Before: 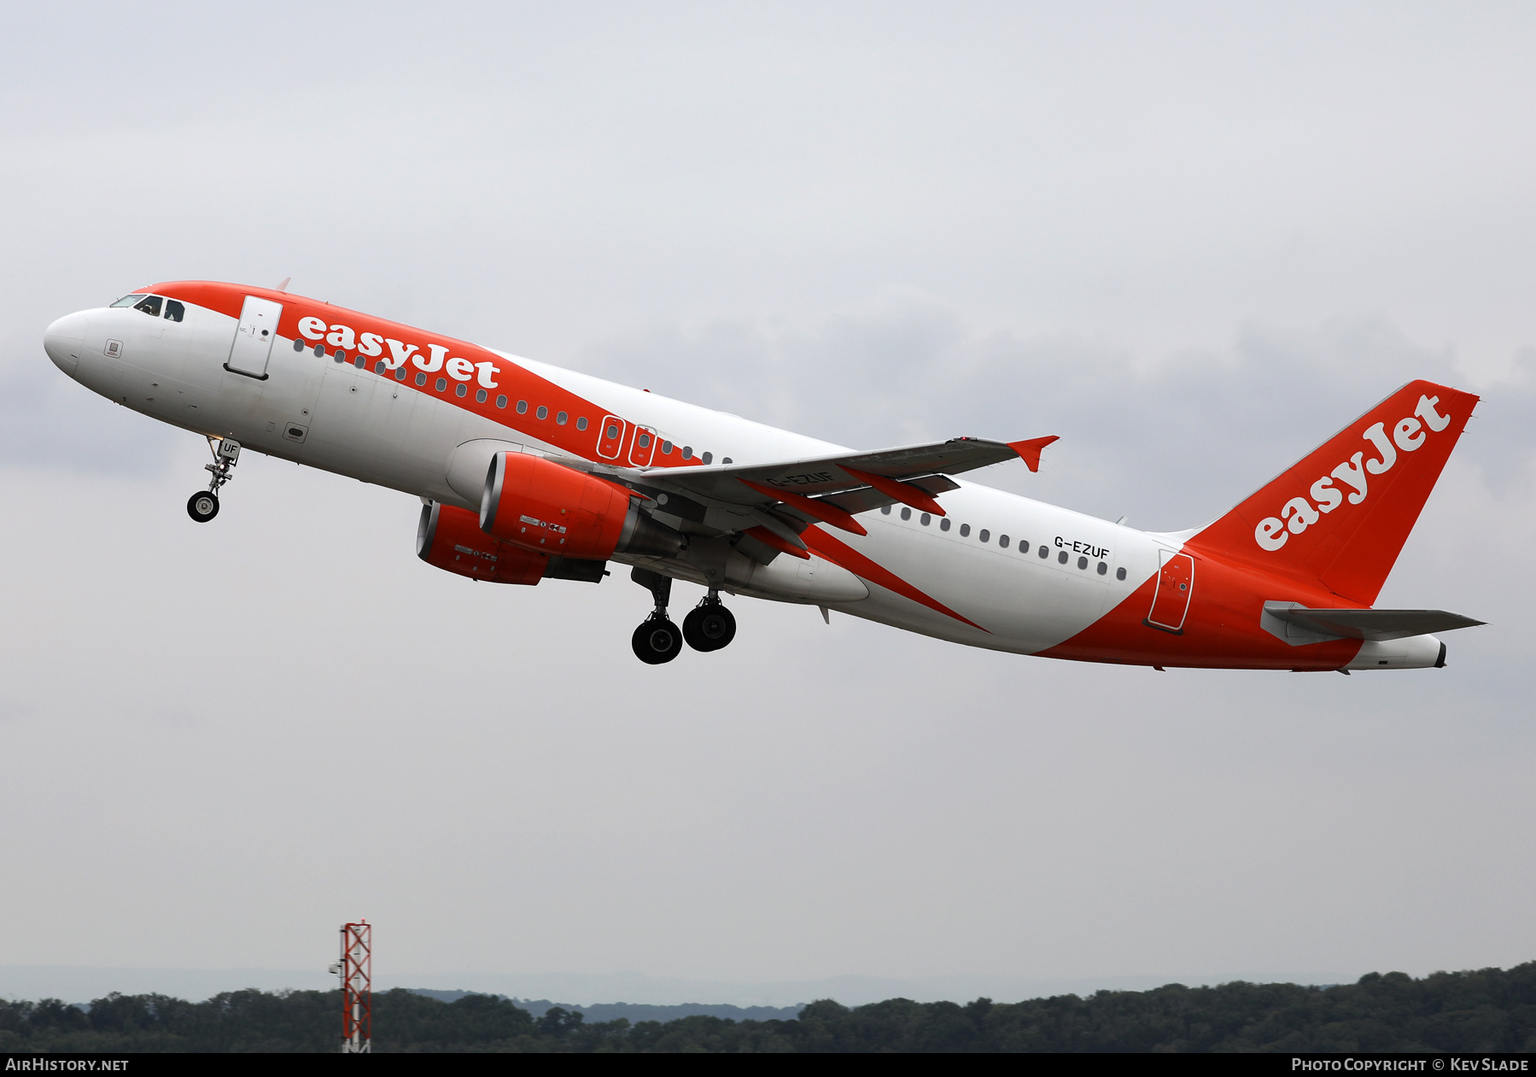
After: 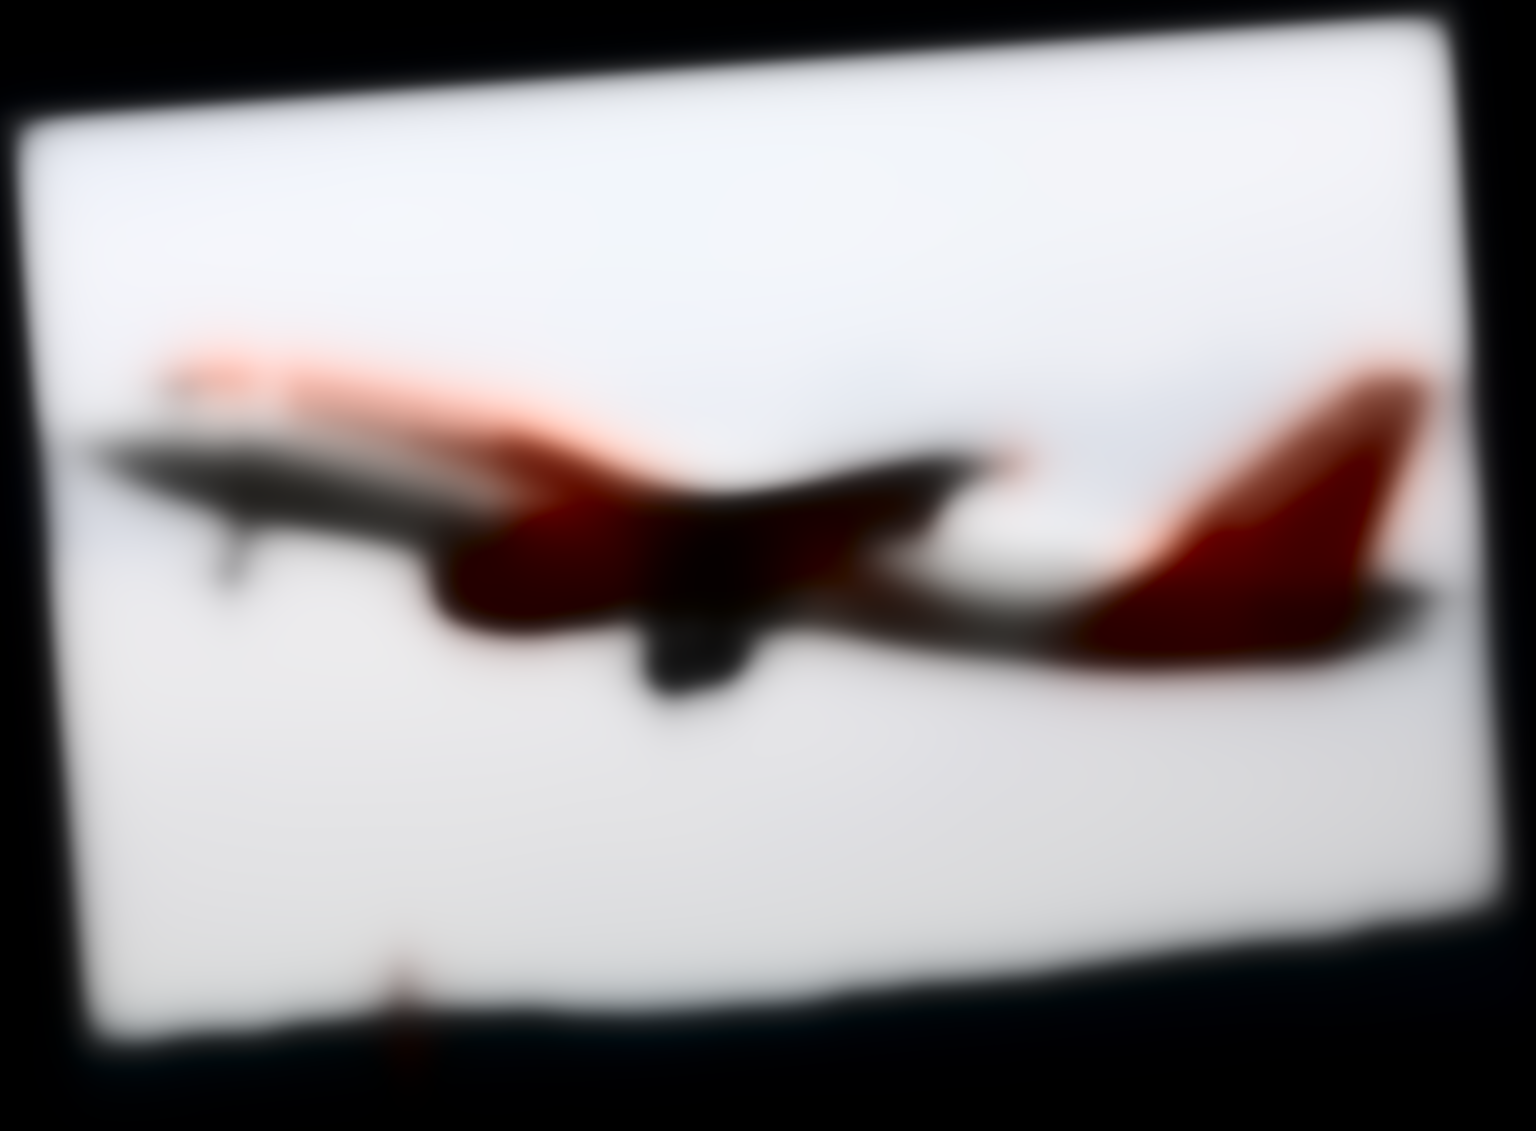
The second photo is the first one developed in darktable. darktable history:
contrast brightness saturation: contrast 0.28
lowpass: radius 31.92, contrast 1.72, brightness -0.98, saturation 0.94
rotate and perspective: rotation -4.25°, automatic cropping off
base curve: curves: ch0 [(0, 0) (0.989, 0.992)], preserve colors none
